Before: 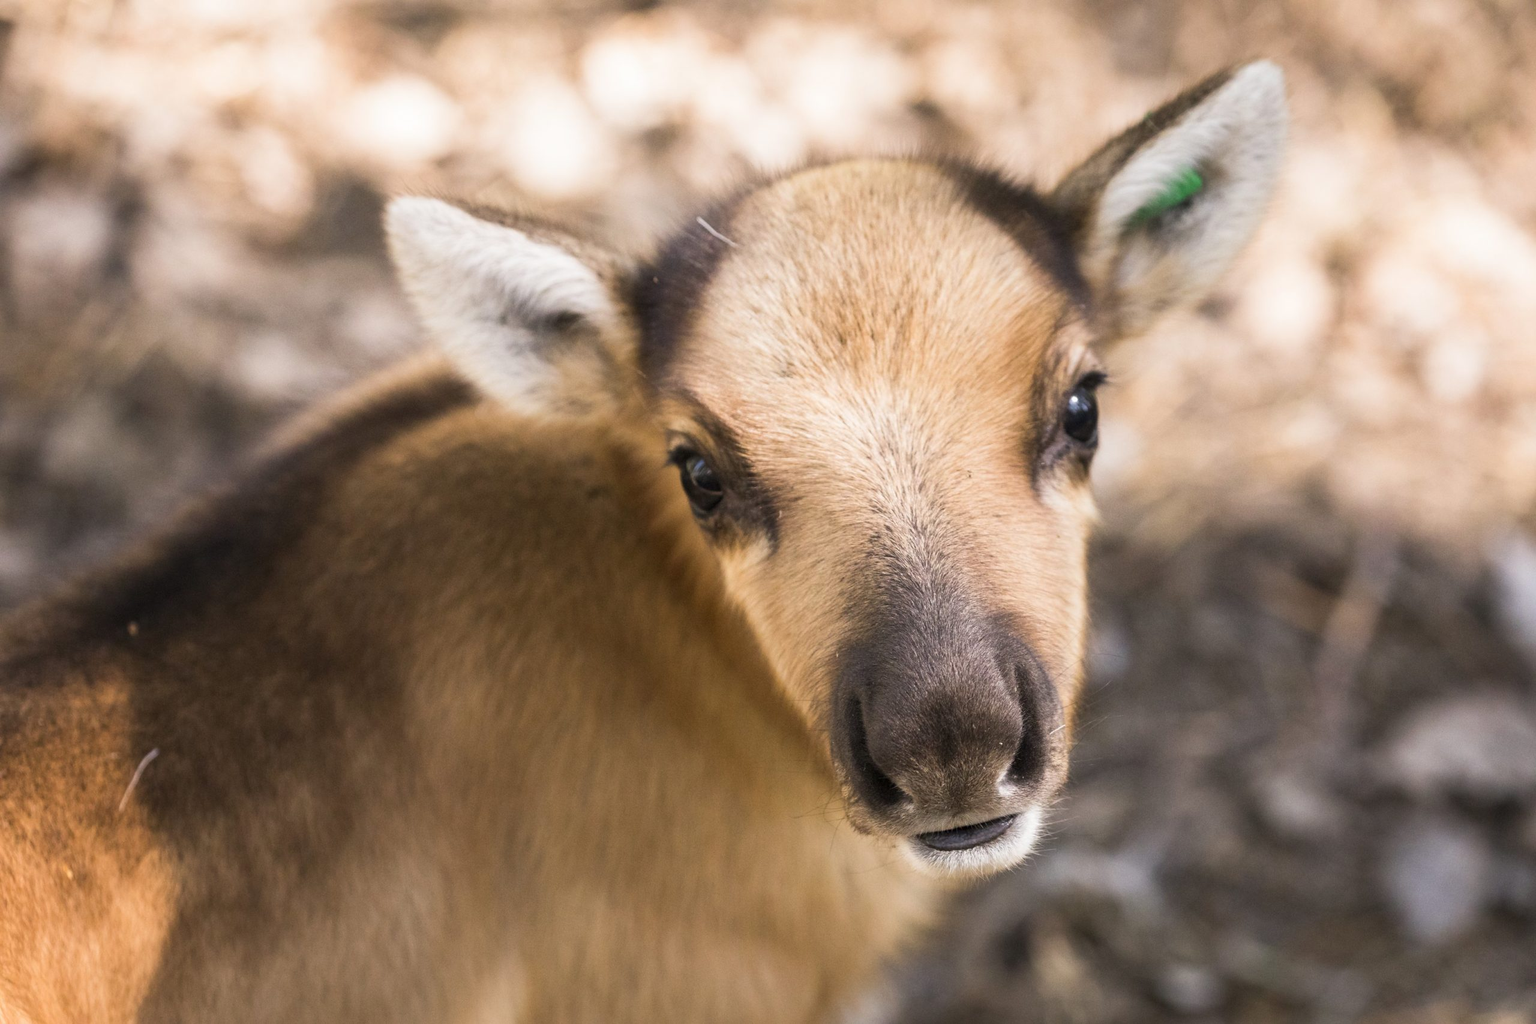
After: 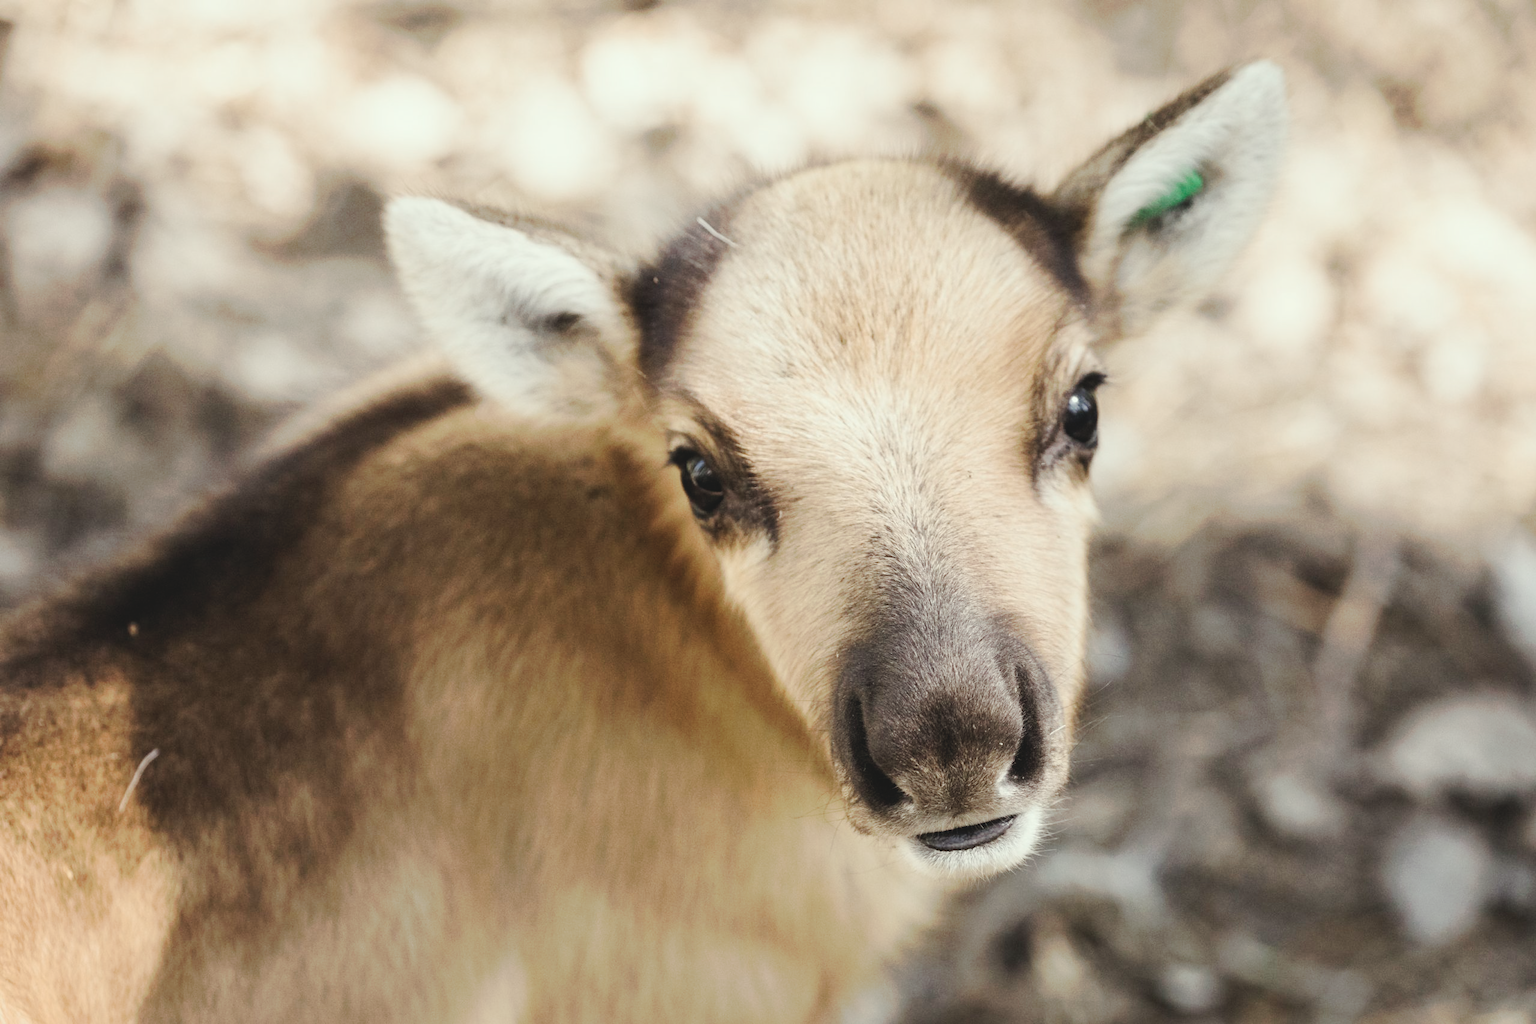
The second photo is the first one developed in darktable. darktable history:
color correction: highlights a* -4.55, highlights b* 5.05, saturation 0.974
tone curve: curves: ch0 [(0, 0) (0.003, 0.076) (0.011, 0.081) (0.025, 0.084) (0.044, 0.092) (0.069, 0.1) (0.1, 0.117) (0.136, 0.144) (0.177, 0.186) (0.224, 0.237) (0.277, 0.306) (0.335, 0.39) (0.399, 0.494) (0.468, 0.574) (0.543, 0.666) (0.623, 0.722) (0.709, 0.79) (0.801, 0.855) (0.898, 0.926) (1, 1)], preserve colors none
contrast brightness saturation: contrast -0.058, saturation -0.408
